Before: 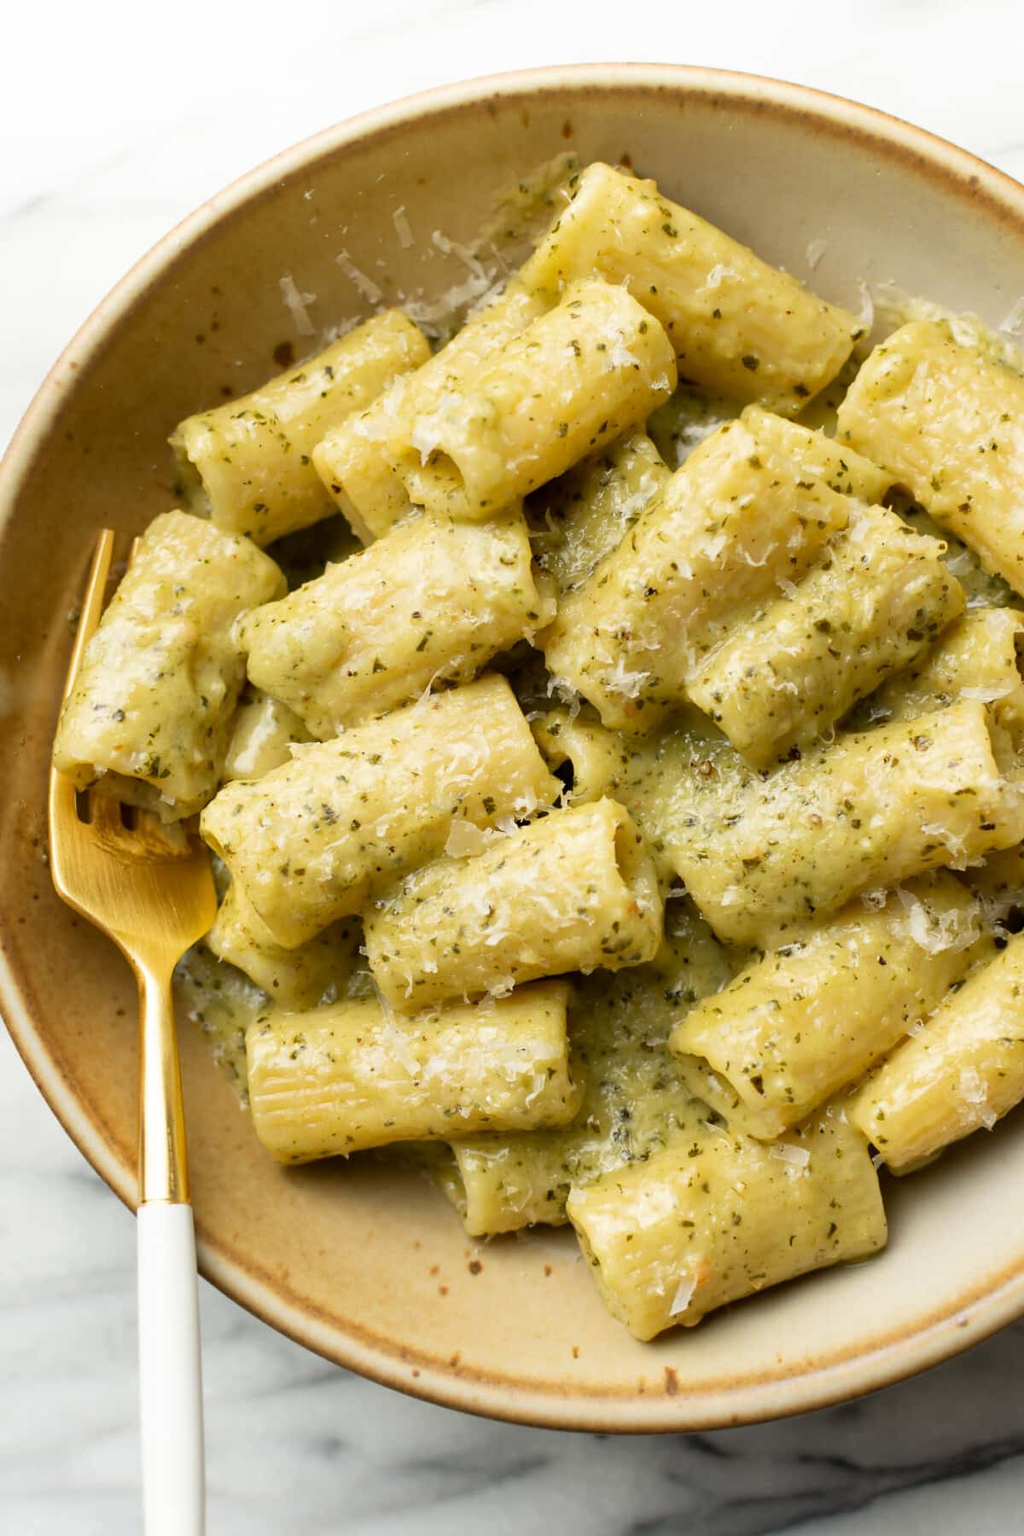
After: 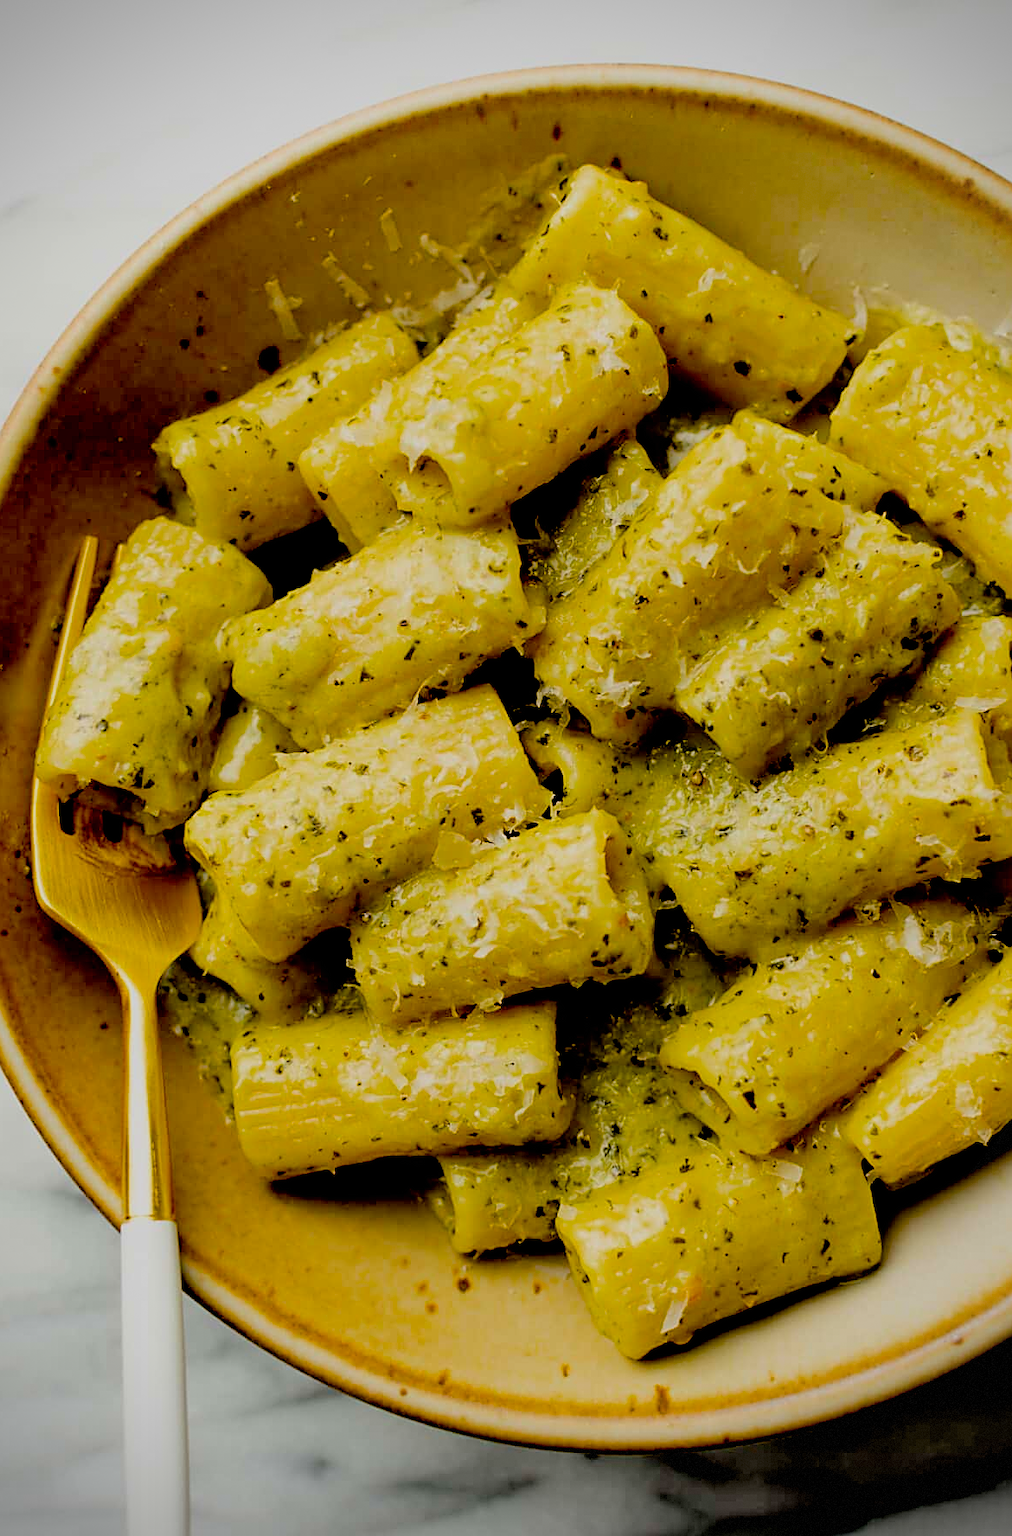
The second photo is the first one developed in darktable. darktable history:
crop and rotate: left 1.774%, right 0.633%, bottom 1.28%
color balance rgb: linear chroma grading › global chroma 15%, perceptual saturation grading › global saturation 30%
tone equalizer: -8 EV 0.25 EV, -7 EV 0.417 EV, -6 EV 0.417 EV, -5 EV 0.25 EV, -3 EV -0.25 EV, -2 EV -0.417 EV, -1 EV -0.417 EV, +0 EV -0.25 EV, edges refinement/feathering 500, mask exposure compensation -1.57 EV, preserve details guided filter
filmic rgb: black relative exposure -7.75 EV, white relative exposure 4.4 EV, threshold 3 EV, hardness 3.76, latitude 50%, contrast 1.1, color science v5 (2021), contrast in shadows safe, contrast in highlights safe, enable highlight reconstruction true
vignetting: dithering 8-bit output, unbound false
exposure: black level correction 0.056, exposure -0.039 EV, compensate highlight preservation false
sharpen: on, module defaults
